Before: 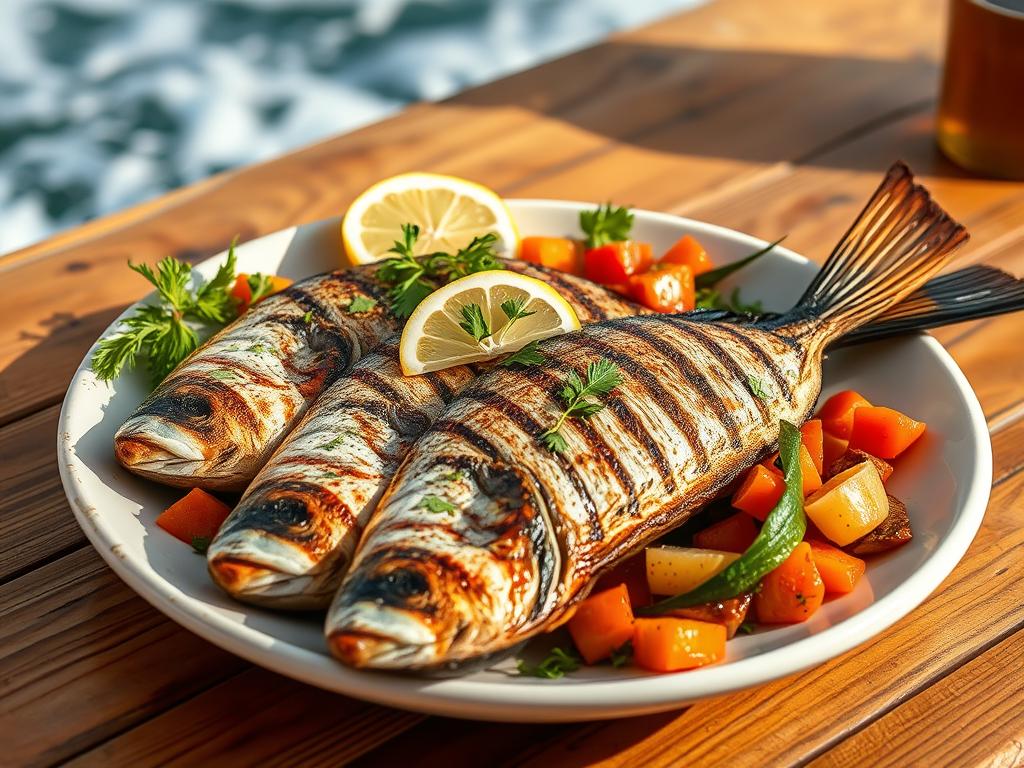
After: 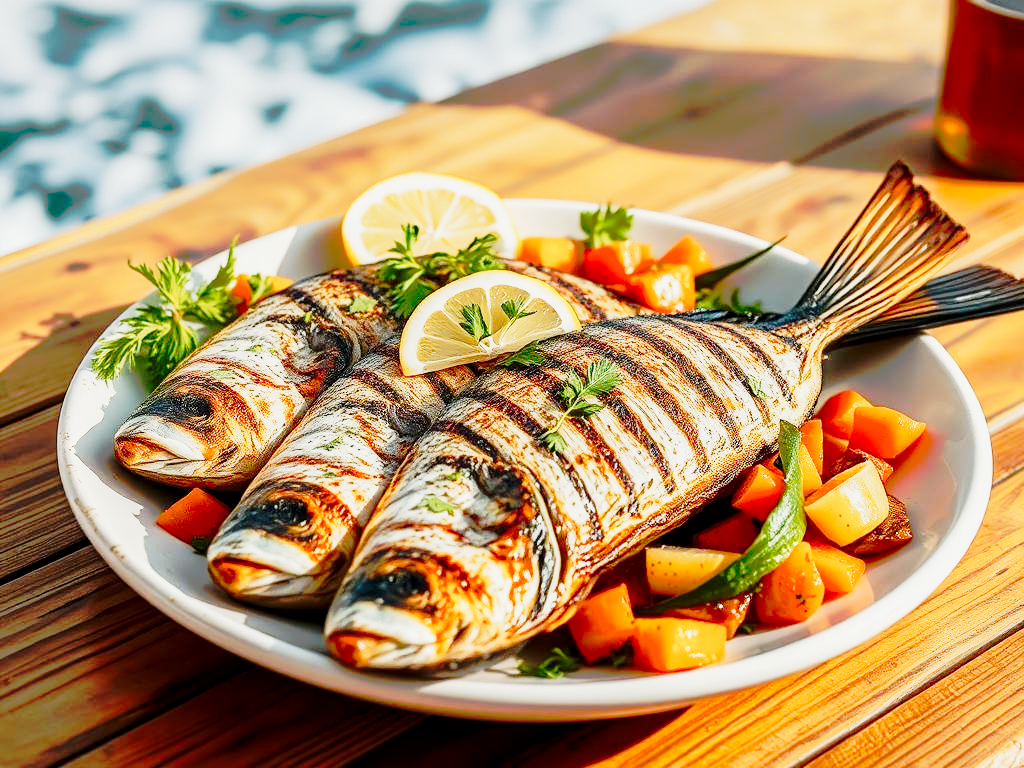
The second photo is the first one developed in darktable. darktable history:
base curve: curves: ch0 [(0, 0) (0.158, 0.273) (0.879, 0.895) (1, 1)], preserve colors none
local contrast: highlights 105%, shadows 102%, detail 119%, midtone range 0.2
tone curve: curves: ch0 [(0, 0) (0.081, 0.033) (0.192, 0.124) (0.283, 0.238) (0.407, 0.476) (0.495, 0.521) (0.661, 0.756) (0.788, 0.87) (1, 0.951)]; ch1 [(0, 0) (0.161, 0.092) (0.35, 0.33) (0.392, 0.392) (0.427, 0.426) (0.479, 0.472) (0.505, 0.497) (0.521, 0.524) (0.567, 0.56) (0.583, 0.592) (0.625, 0.627) (0.678, 0.733) (1, 1)]; ch2 [(0, 0) (0.346, 0.362) (0.404, 0.427) (0.502, 0.499) (0.531, 0.523) (0.544, 0.561) (0.58, 0.59) (0.629, 0.642) (0.717, 0.678) (1, 1)], preserve colors none
